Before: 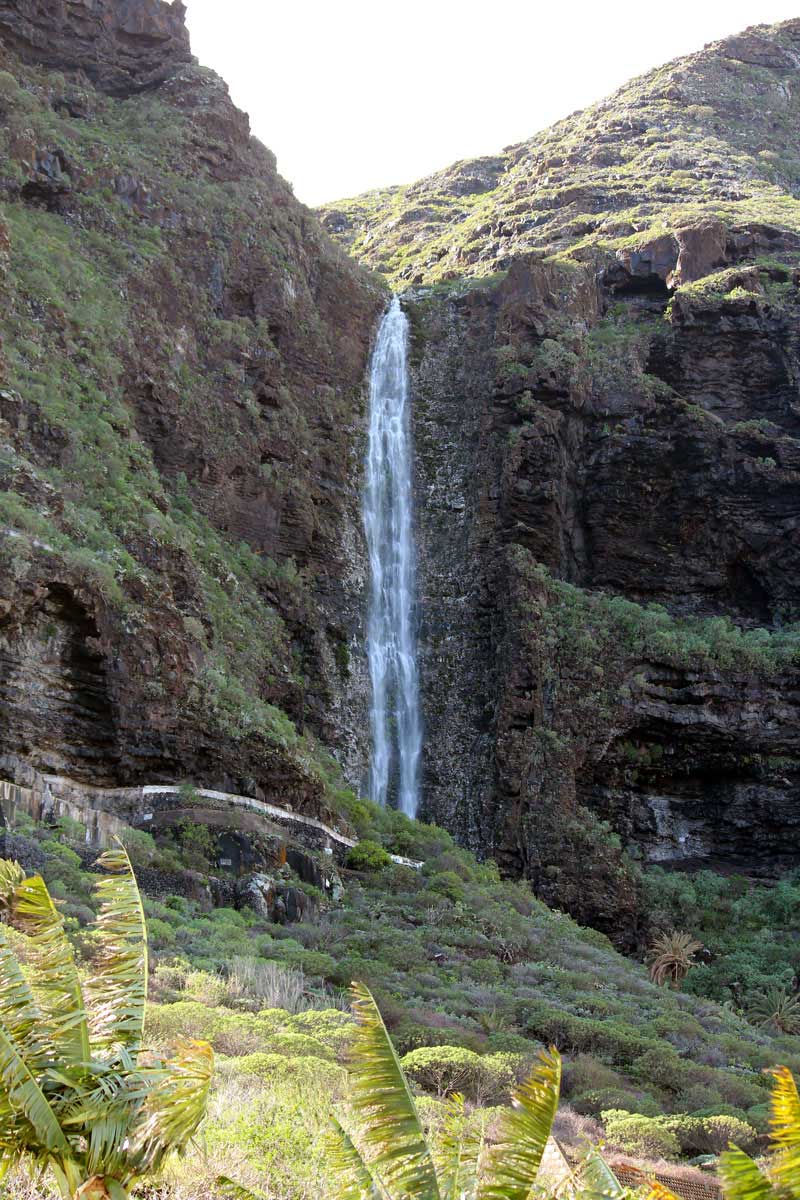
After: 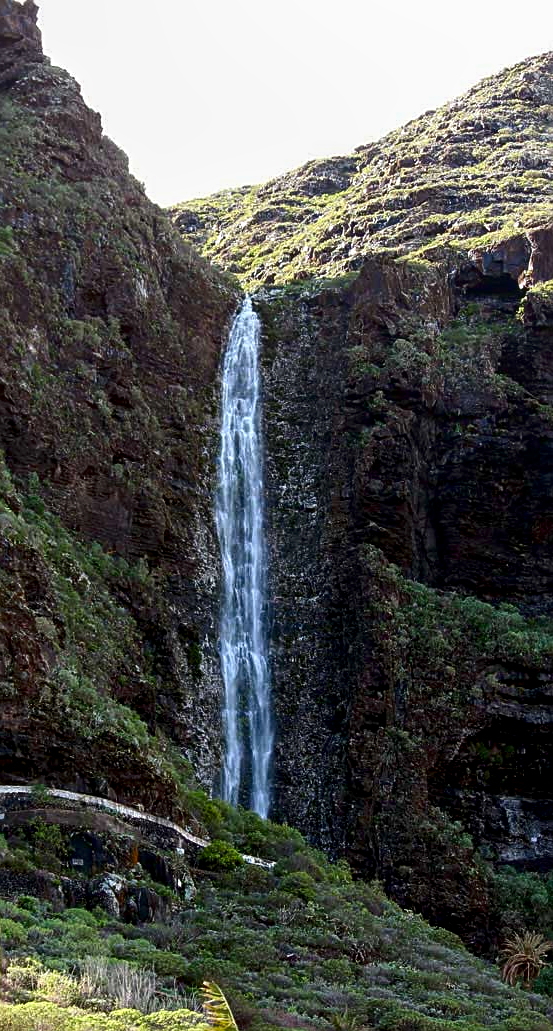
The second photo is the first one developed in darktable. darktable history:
crop: left 18.611%, right 12.216%, bottom 14.003%
local contrast: on, module defaults
sharpen: on, module defaults
contrast brightness saturation: contrast 0.127, brightness -0.24, saturation 0.147
exposure: black level correction 0.001, compensate highlight preservation false
